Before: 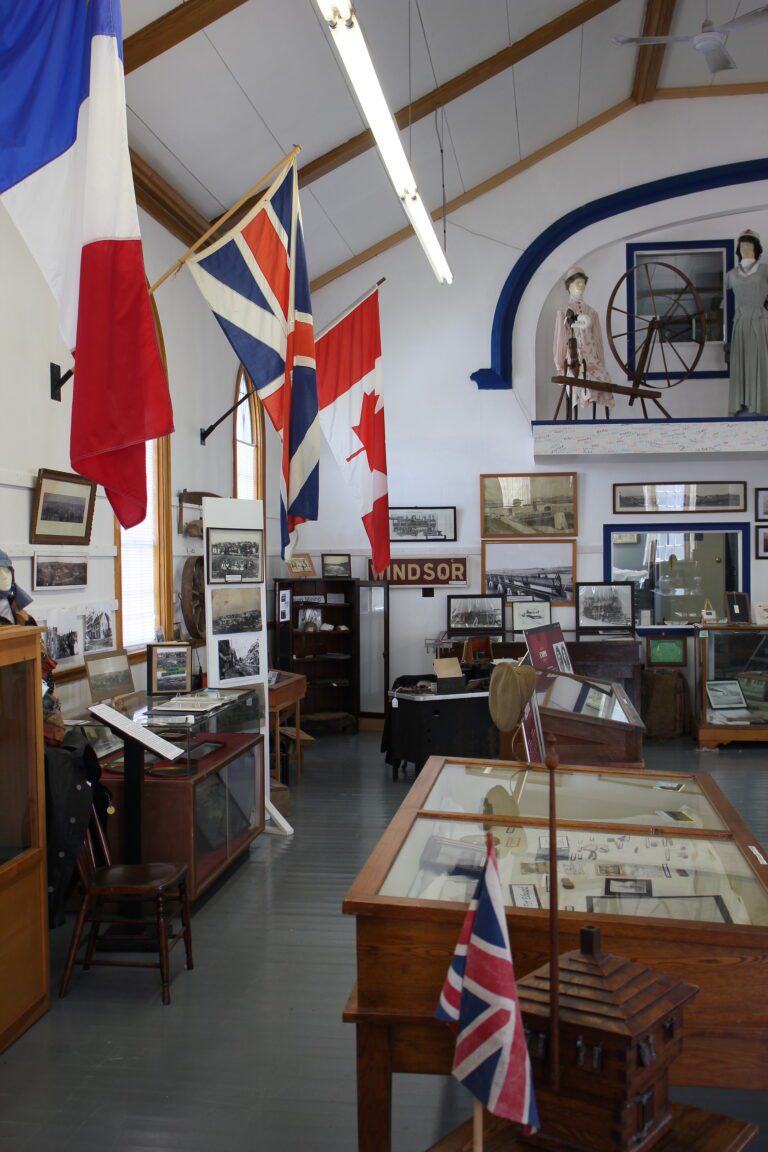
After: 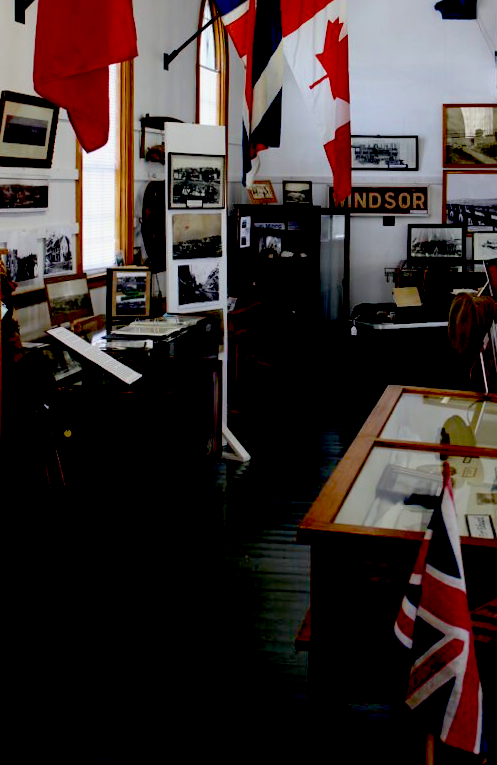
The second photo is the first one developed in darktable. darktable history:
crop and rotate: angle -0.976°, left 4.001%, top 31.842%, right 29.617%
tone equalizer: on, module defaults
exposure: black level correction 0.099, exposure -0.085 EV, compensate highlight preservation false
